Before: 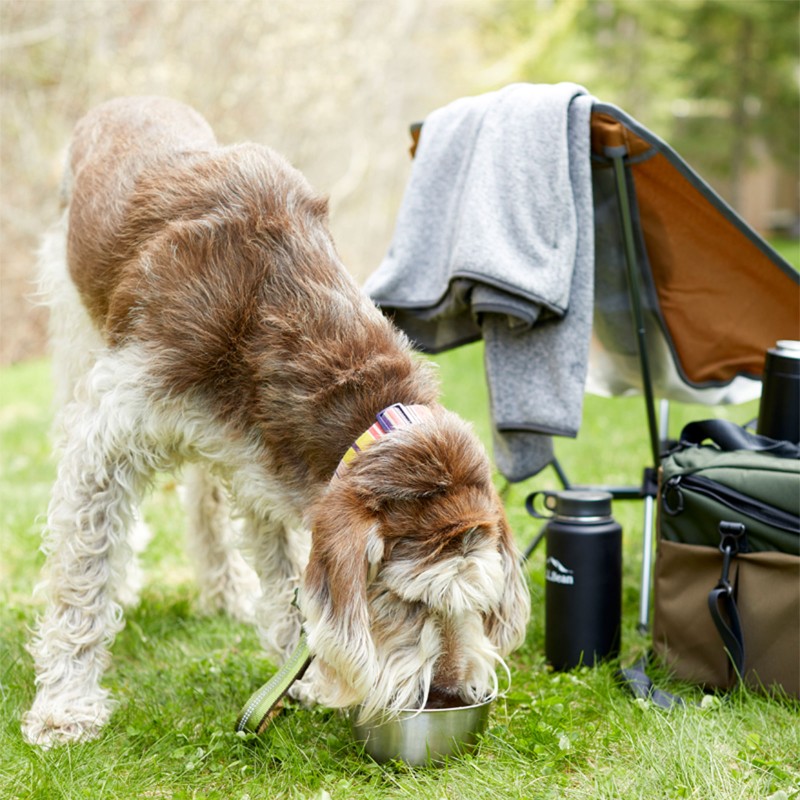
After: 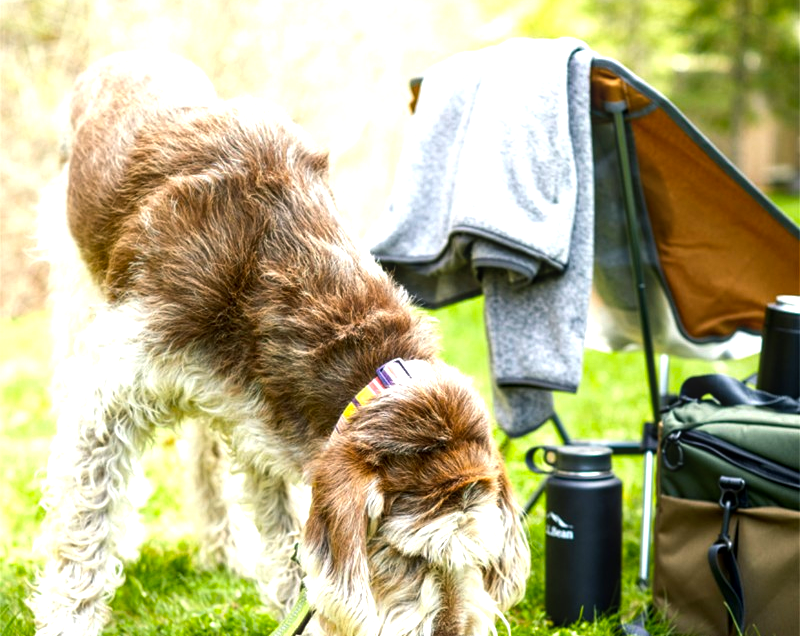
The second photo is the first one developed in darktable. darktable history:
crop and rotate: top 5.661%, bottom 14.82%
local contrast: on, module defaults
color balance rgb: shadows lift › luminance -7.591%, shadows lift › chroma 2.229%, shadows lift › hue 165.47°, linear chroma grading › global chroma 14.469%, perceptual saturation grading › global saturation 0.45%, perceptual brilliance grading › global brilliance -4.303%, perceptual brilliance grading › highlights 24.218%, perceptual brilliance grading › mid-tones 7.055%, perceptual brilliance grading › shadows -4.756%, global vibrance 20%
